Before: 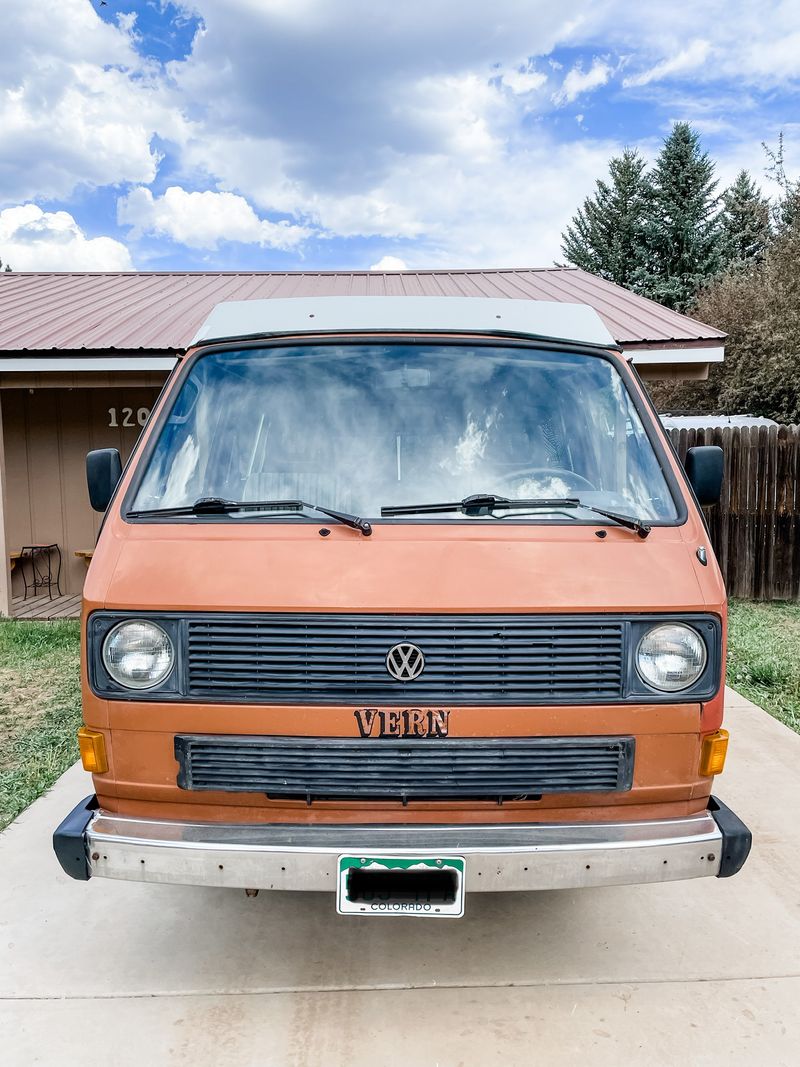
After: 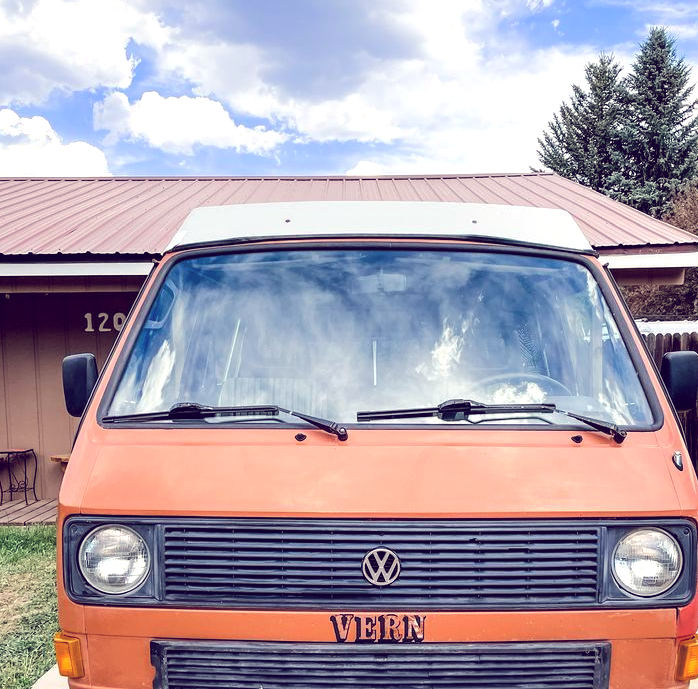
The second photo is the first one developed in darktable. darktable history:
crop: left 3.015%, top 8.969%, right 9.647%, bottom 26.457%
tone equalizer: on, module defaults
base curve: curves: ch0 [(0, 0) (0.262, 0.32) (0.722, 0.705) (1, 1)]
color balance: lift [1.001, 0.997, 0.99, 1.01], gamma [1.007, 1, 0.975, 1.025], gain [1, 1.065, 1.052, 0.935], contrast 13.25%
